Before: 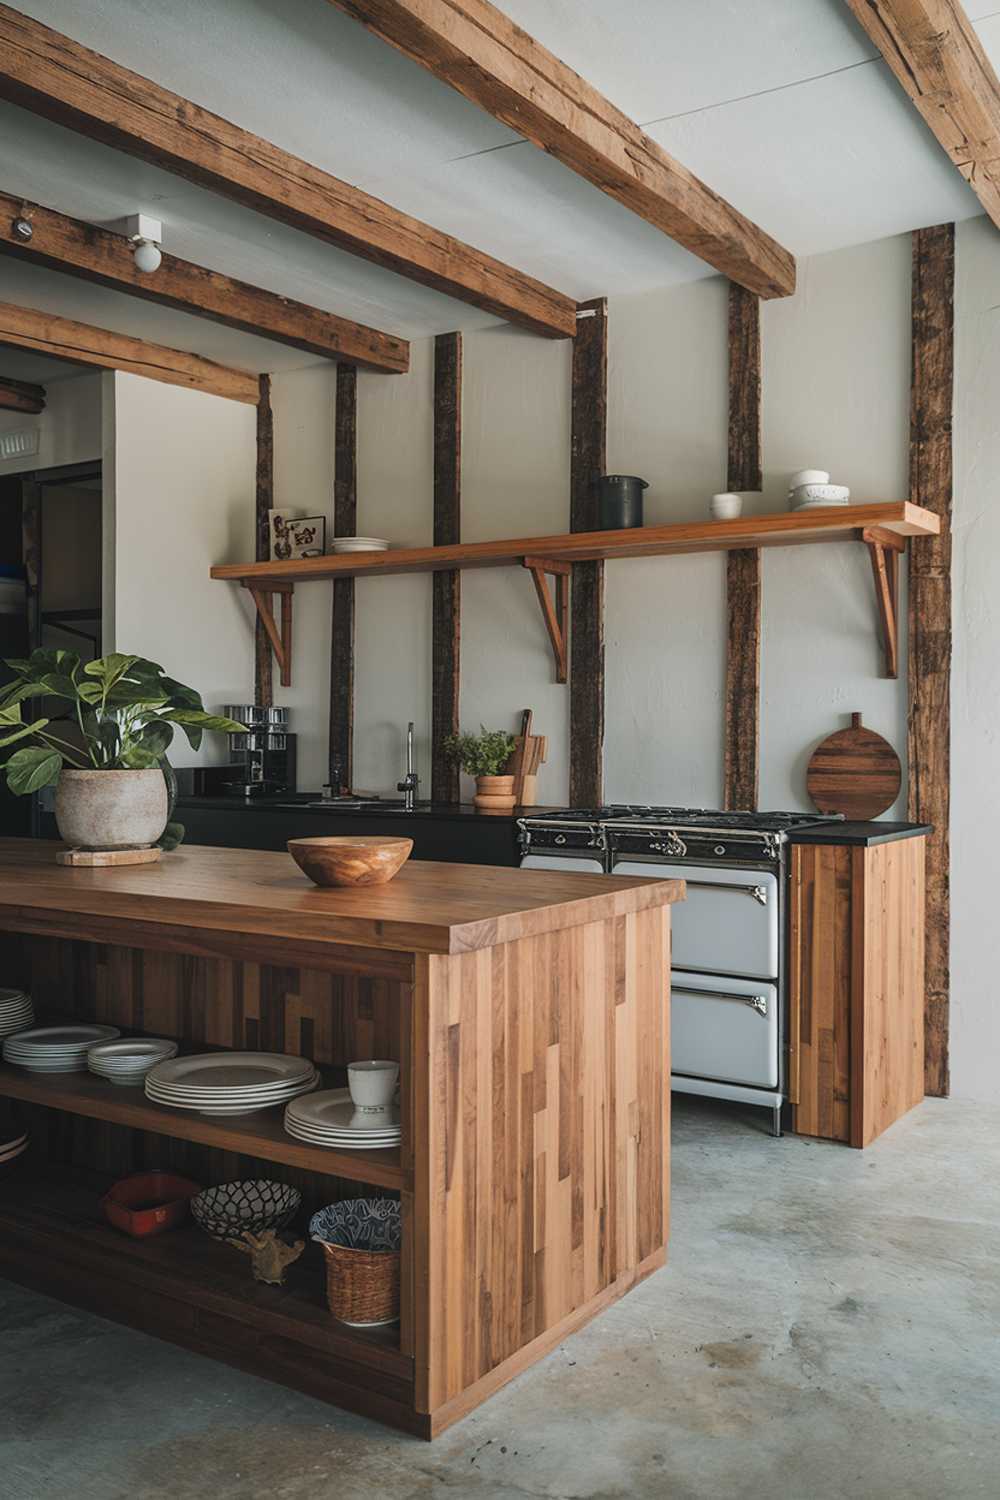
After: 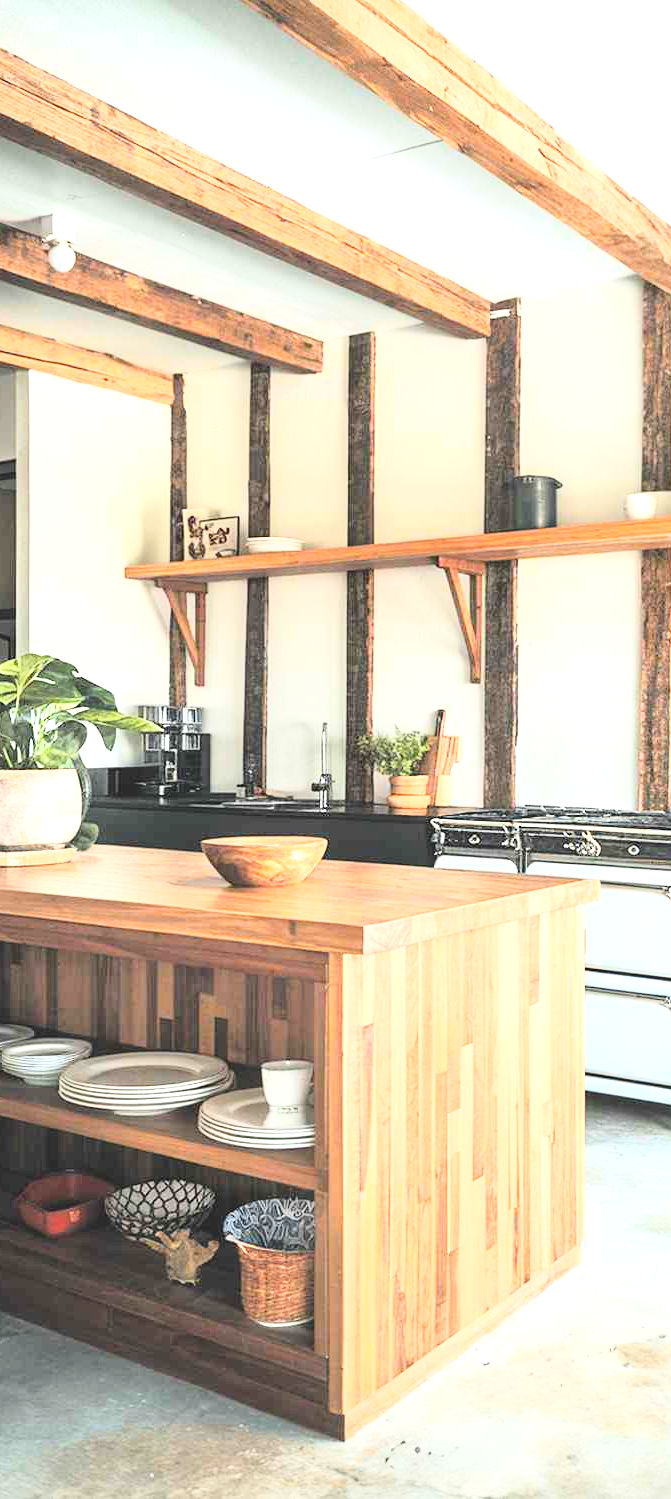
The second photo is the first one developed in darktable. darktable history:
crop and rotate: left 8.617%, right 24.215%
exposure: black level correction 0, exposure 1.753 EV, compensate highlight preservation false
base curve: curves: ch0 [(0, 0) (0.028, 0.03) (0.121, 0.232) (0.46, 0.748) (0.859, 0.968) (1, 1)]
